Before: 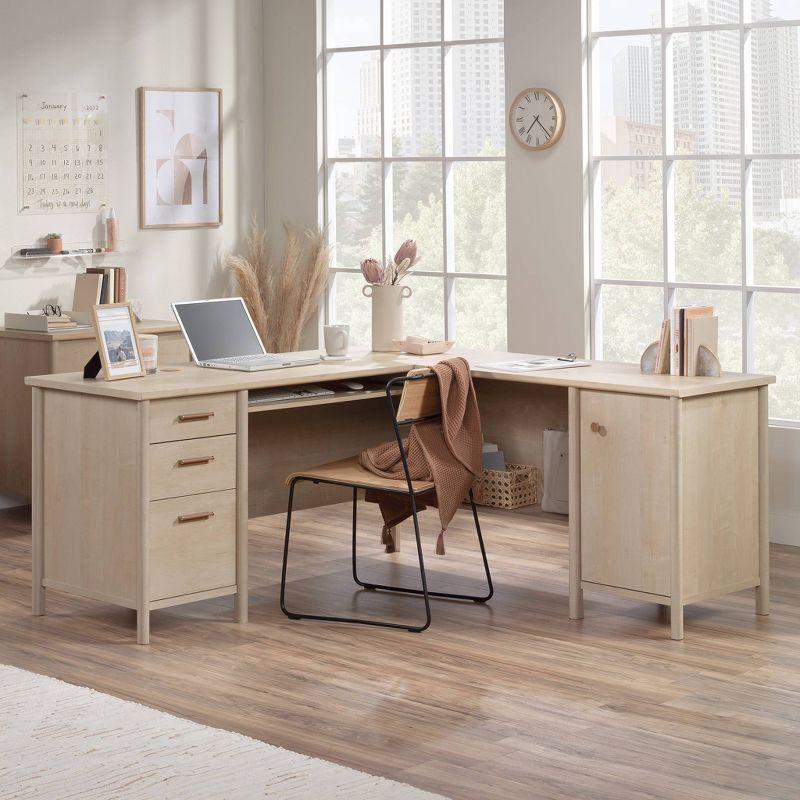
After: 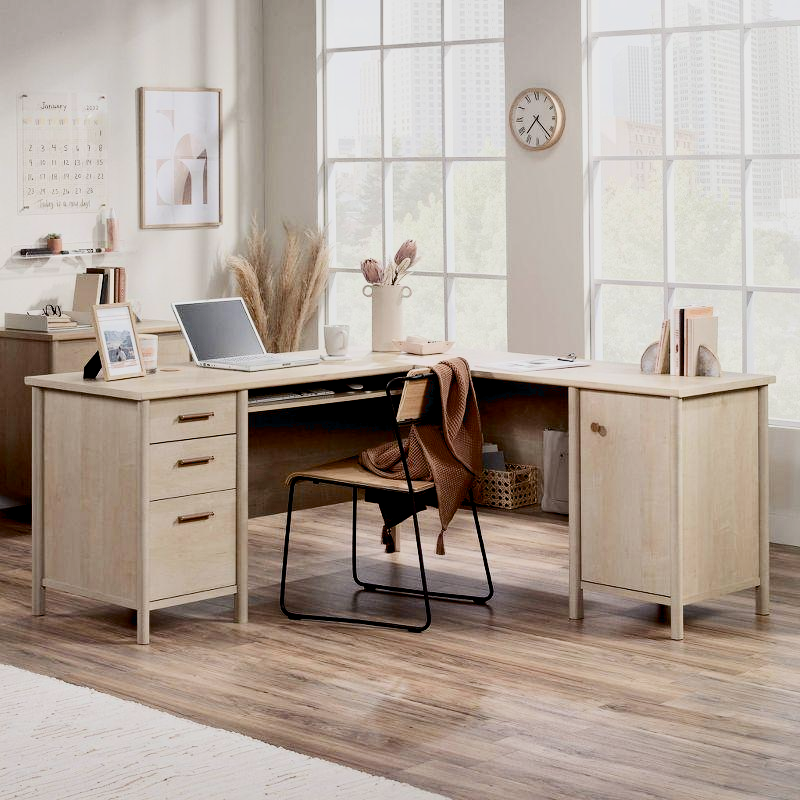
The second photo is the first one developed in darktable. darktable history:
contrast brightness saturation: contrast 0.289
exposure: black level correction 0.027, exposure -0.078 EV, compensate highlight preservation false
filmic rgb: black relative exposure -7.65 EV, white relative exposure 4.56 EV, hardness 3.61
